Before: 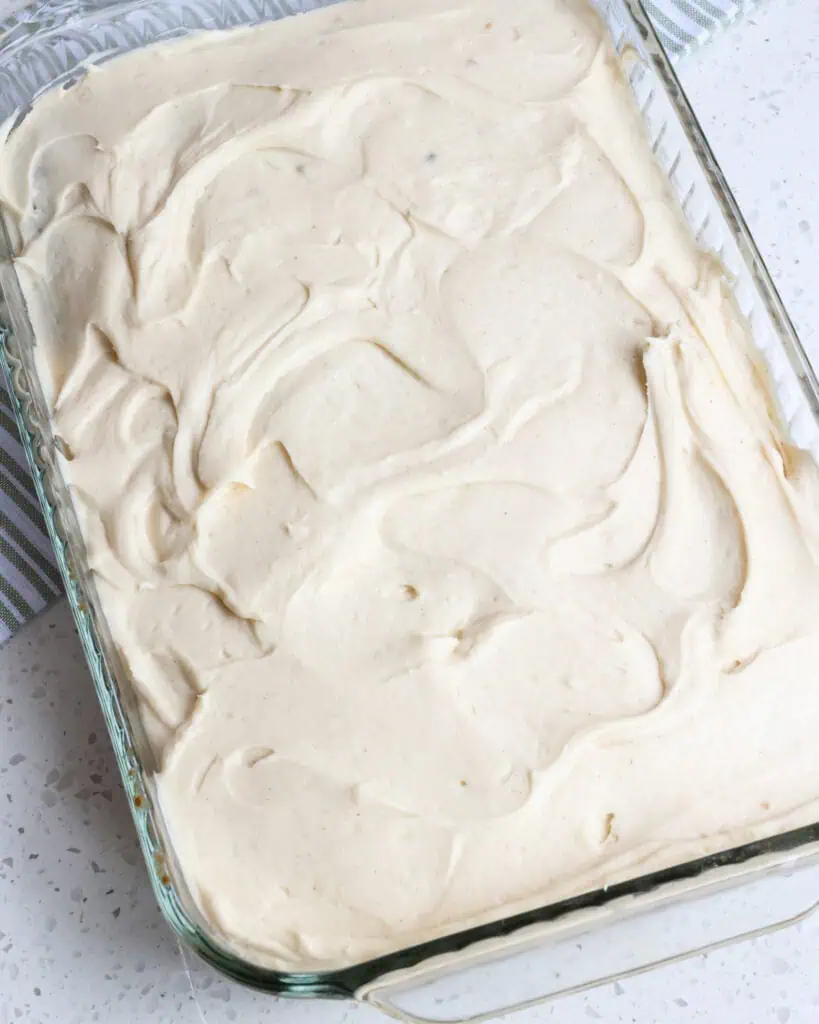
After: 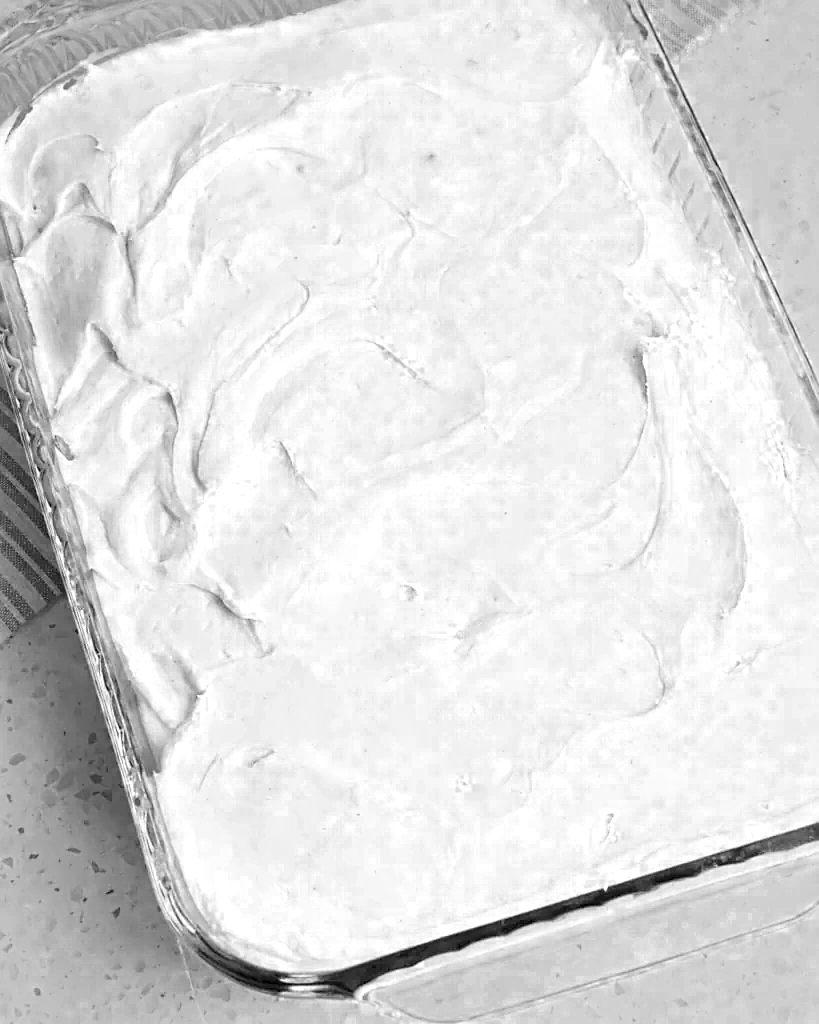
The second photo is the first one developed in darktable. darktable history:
levels: levels [0.031, 0.5, 0.969]
color zones: curves: ch0 [(0, 0.554) (0.146, 0.662) (0.293, 0.86) (0.503, 0.774) (0.637, 0.106) (0.74, 0.072) (0.866, 0.488) (0.998, 0.569)]; ch1 [(0, 0) (0.143, 0) (0.286, 0) (0.429, 0) (0.571, 0) (0.714, 0) (0.857, 0)]
sharpen: on, module defaults
tone equalizer: -8 EV -0.002 EV, -7 EV 0.005 EV, -6 EV -0.009 EV, -5 EV 0.011 EV, -4 EV -0.012 EV, -3 EV 0.007 EV, -2 EV -0.062 EV, -1 EV -0.293 EV, +0 EV -0.582 EV, smoothing diameter 2%, edges refinement/feathering 20, mask exposure compensation -1.57 EV, filter diffusion 5
color correction: highlights a* -0.482, highlights b* 0.161, shadows a* 4.66, shadows b* 20.72
